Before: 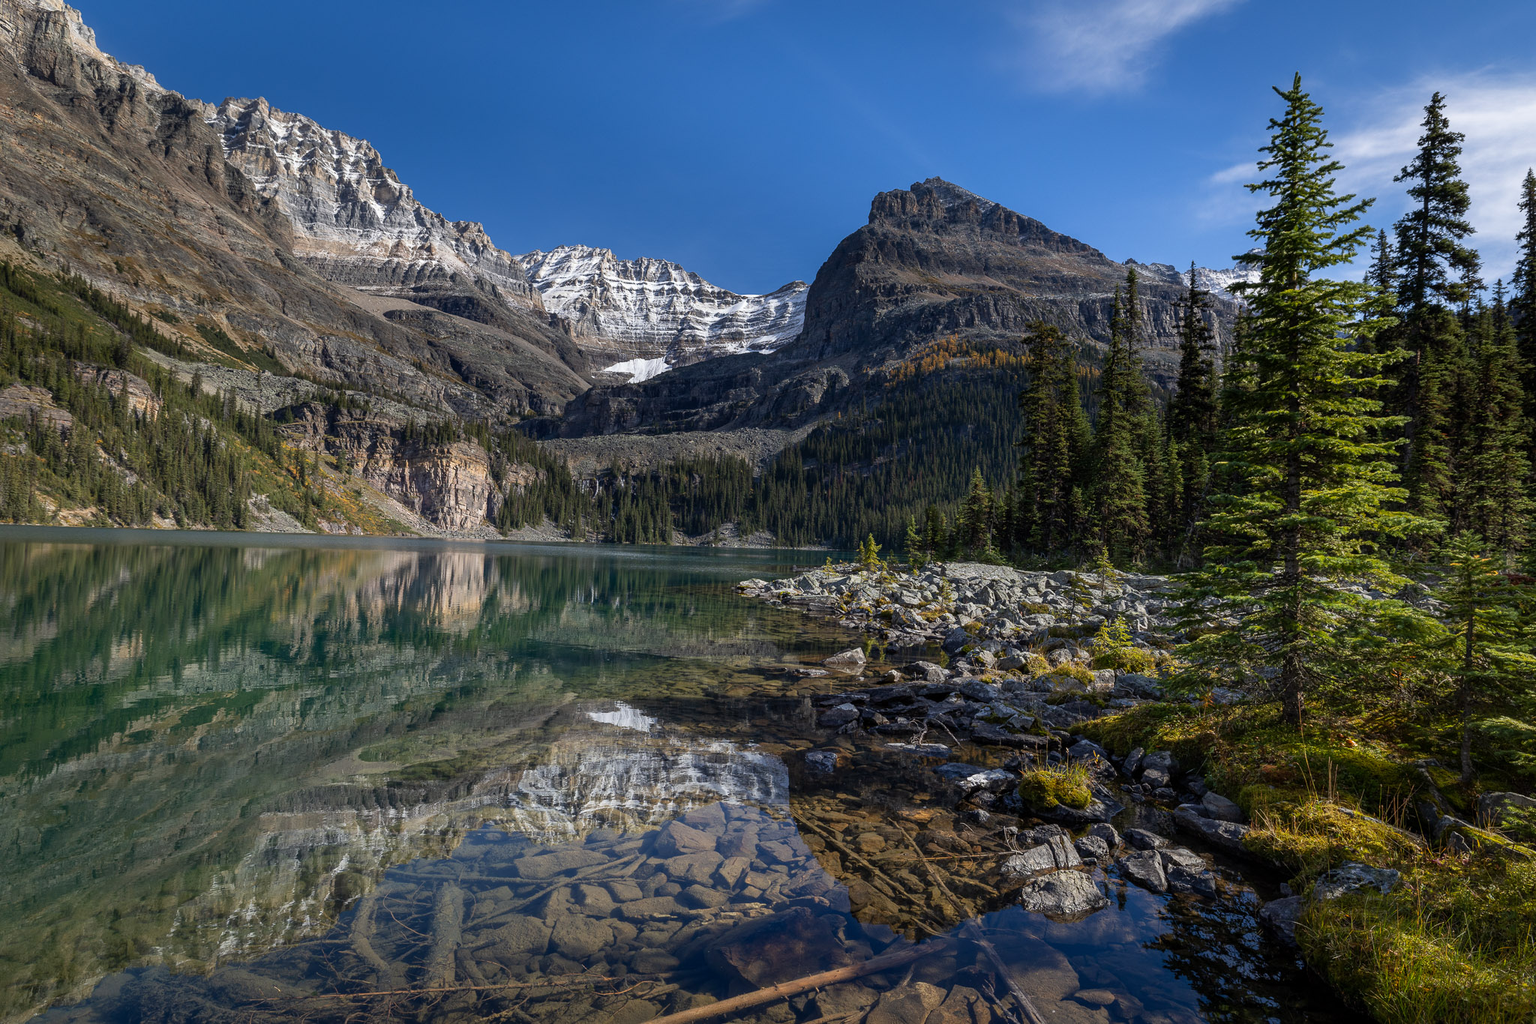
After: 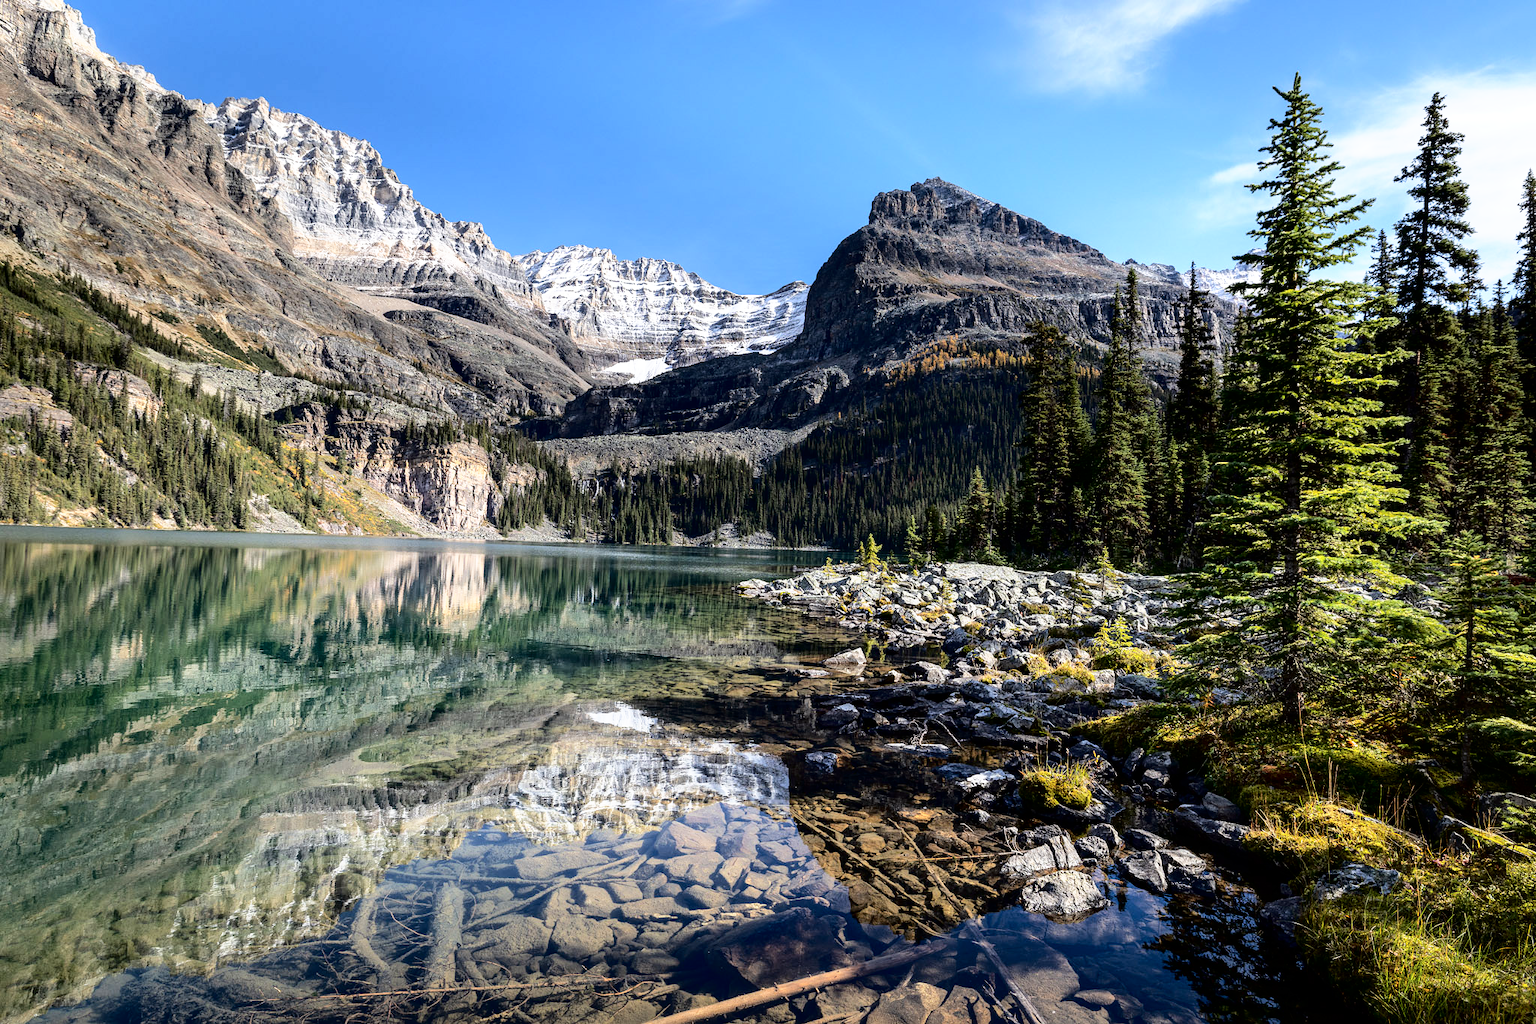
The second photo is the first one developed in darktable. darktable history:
tone equalizer: -8 EV -0.447 EV, -7 EV -0.416 EV, -6 EV -0.362 EV, -5 EV -0.237 EV, -3 EV 0.213 EV, -2 EV 0.345 EV, -1 EV 0.364 EV, +0 EV 0.419 EV
tone curve: curves: ch0 [(0, 0) (0.003, 0) (0.011, 0.001) (0.025, 0.003) (0.044, 0.005) (0.069, 0.012) (0.1, 0.023) (0.136, 0.039) (0.177, 0.088) (0.224, 0.15) (0.277, 0.24) (0.335, 0.337) (0.399, 0.437) (0.468, 0.535) (0.543, 0.629) (0.623, 0.71) (0.709, 0.782) (0.801, 0.856) (0.898, 0.94) (1, 1)], color space Lab, independent channels, preserve colors none
base curve: curves: ch0 [(0, 0) (0.557, 0.834) (1, 1)], preserve colors none
